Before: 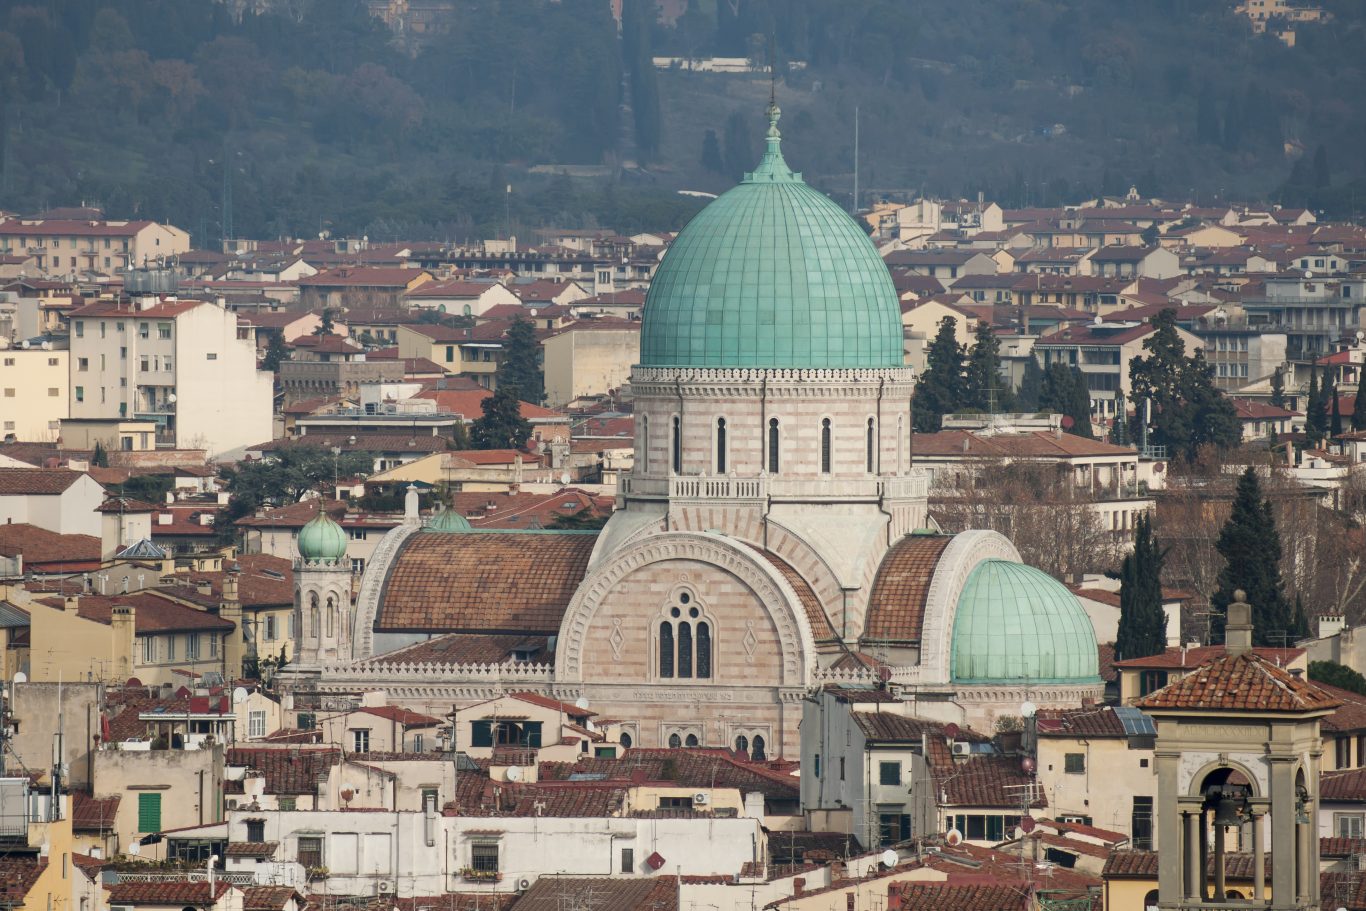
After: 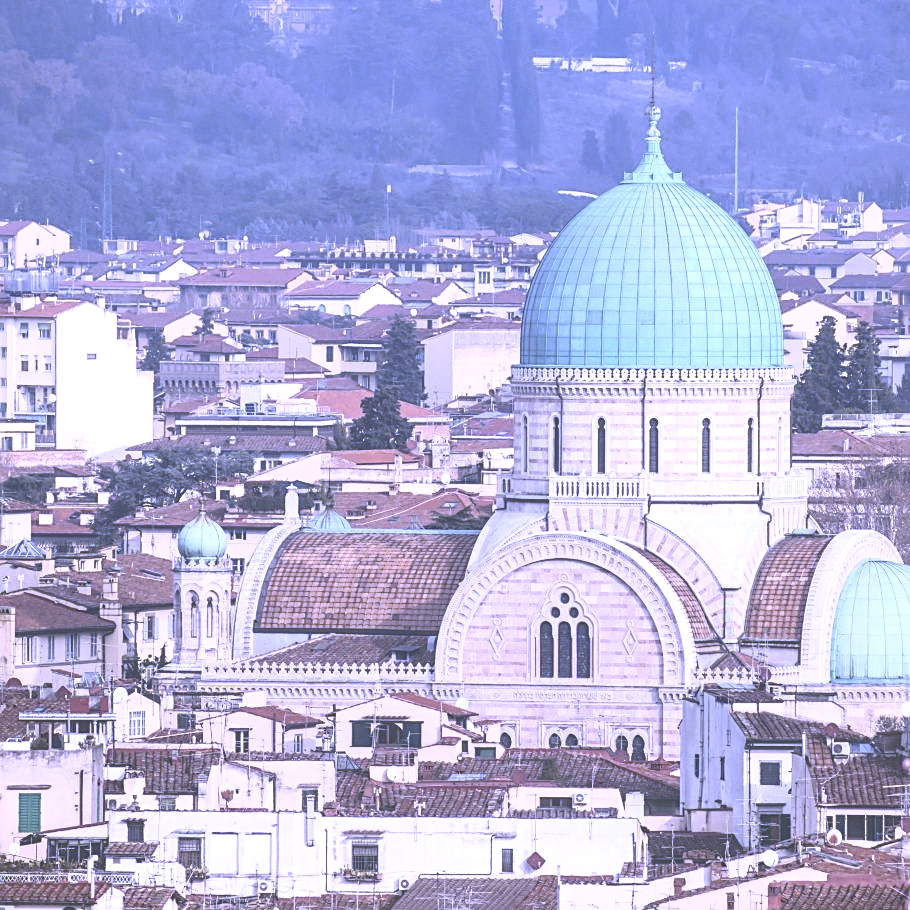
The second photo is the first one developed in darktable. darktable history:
contrast brightness saturation: contrast 0.28
sharpen: on, module defaults
crop and rotate: left 8.786%, right 24.548%
exposure: black level correction -0.071, exposure 0.5 EV, compensate highlight preservation false
local contrast: on, module defaults
grain: coarseness 0.09 ISO, strength 10%
white balance: red 0.98, blue 1.61
